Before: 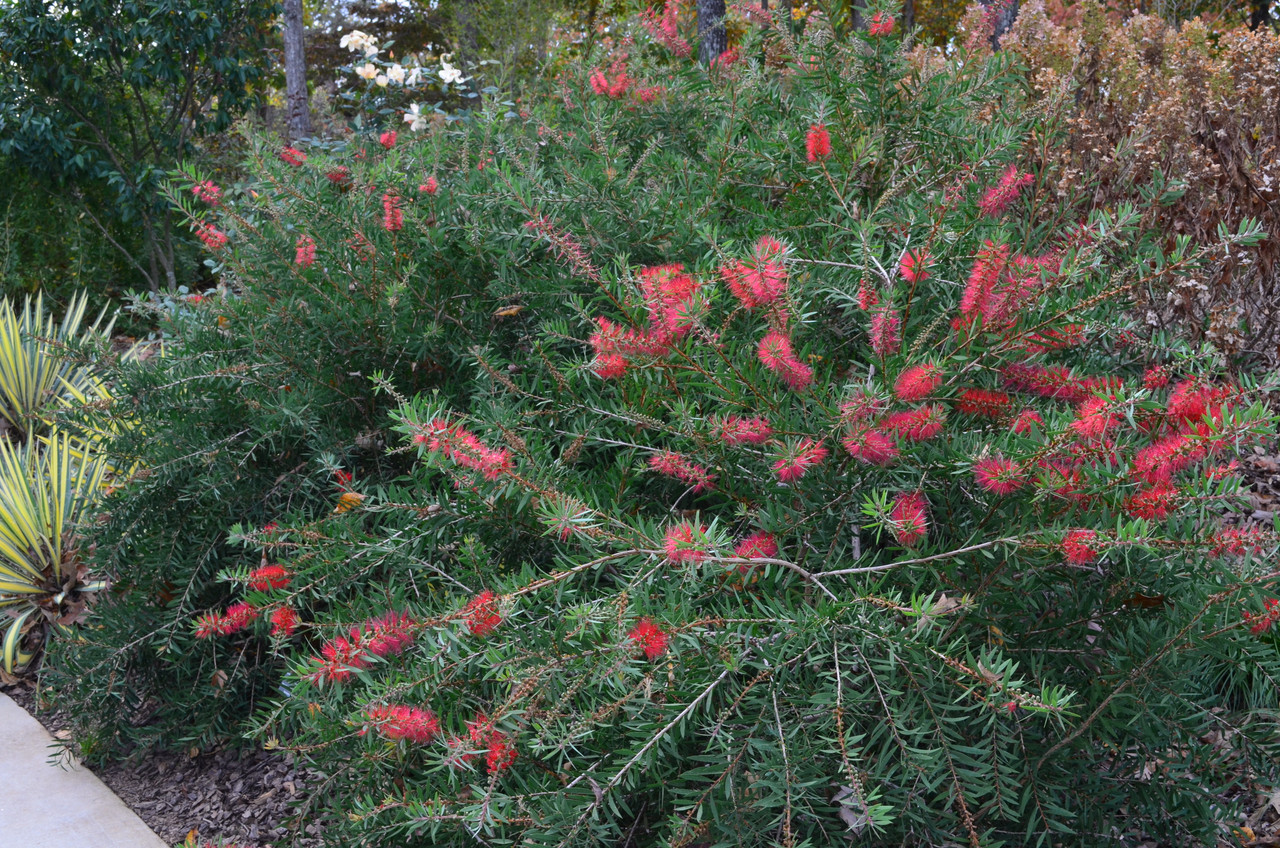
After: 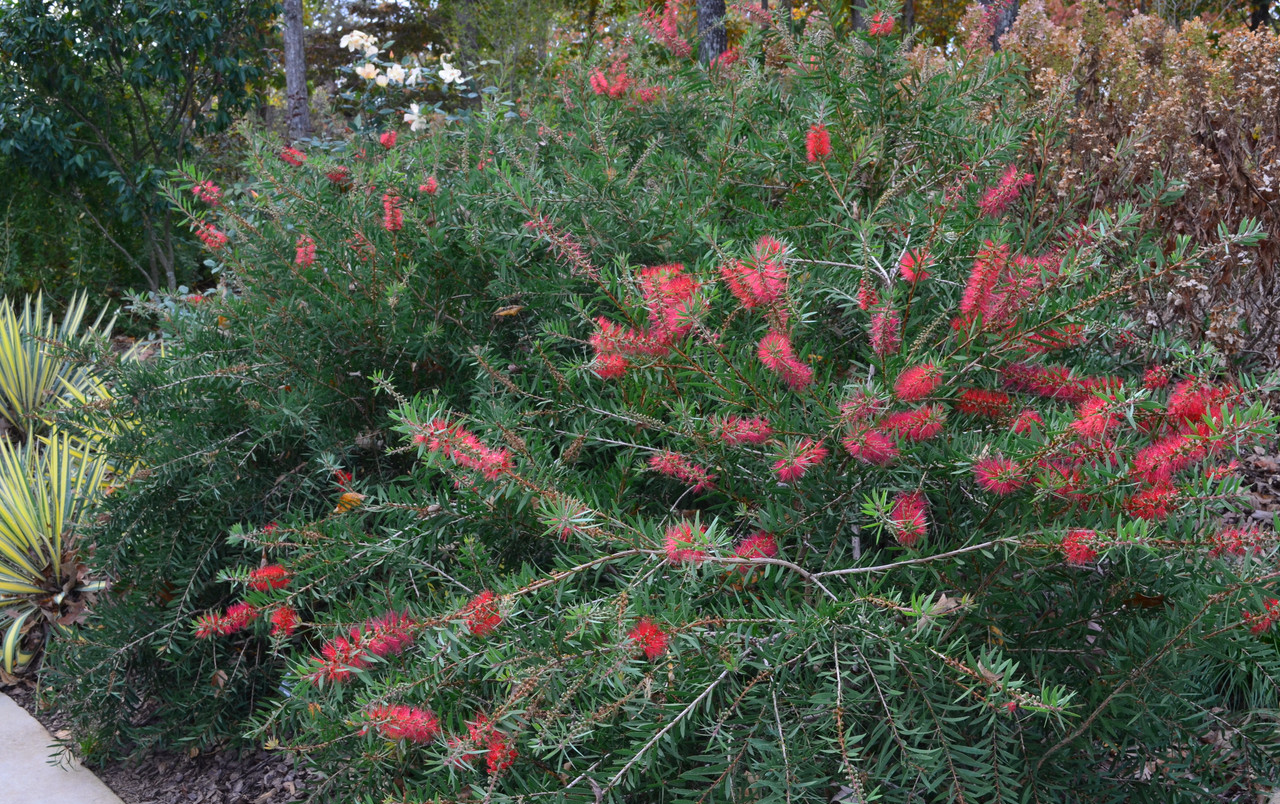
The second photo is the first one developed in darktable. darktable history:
crop and rotate: top 0.006%, bottom 5.174%
